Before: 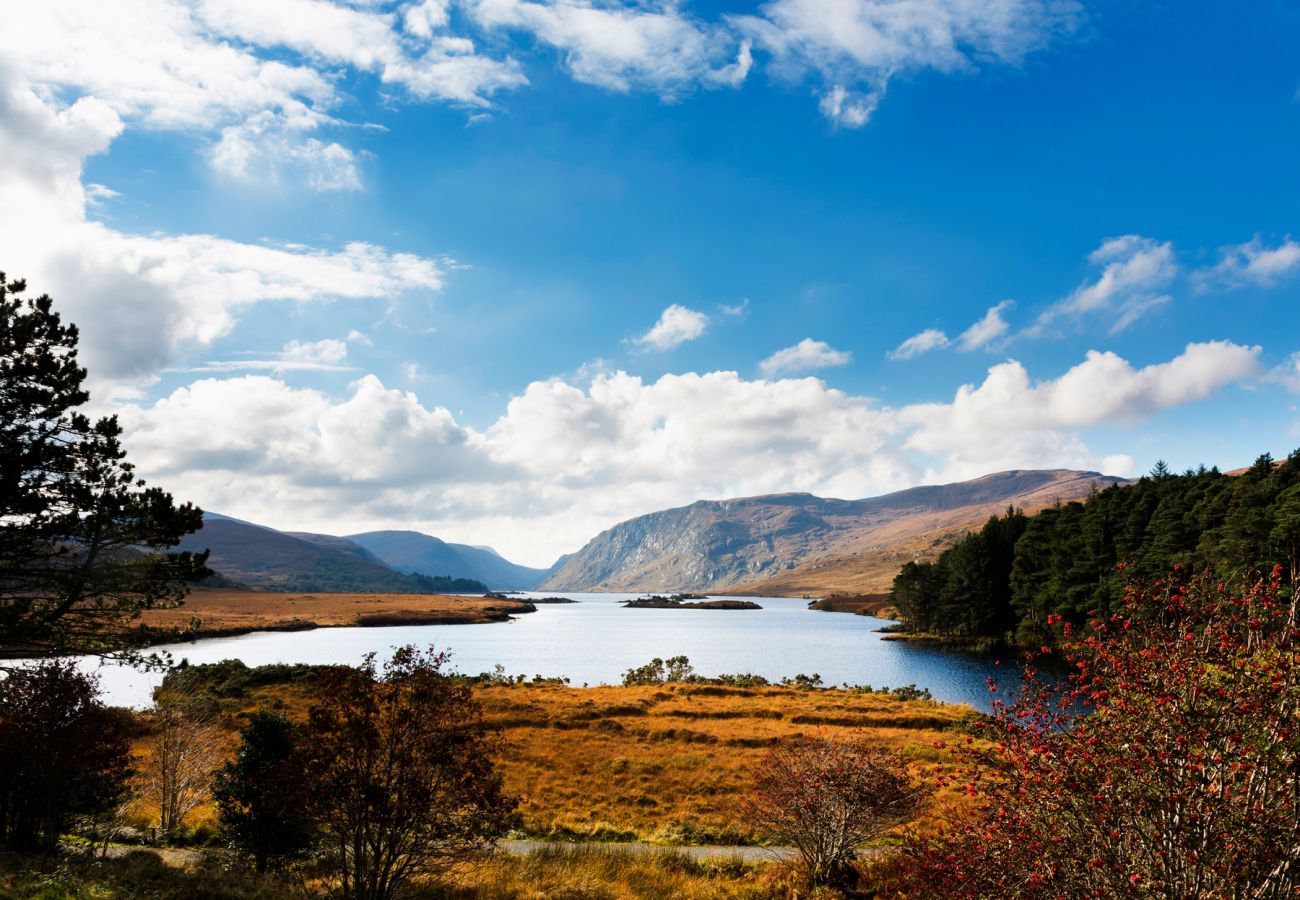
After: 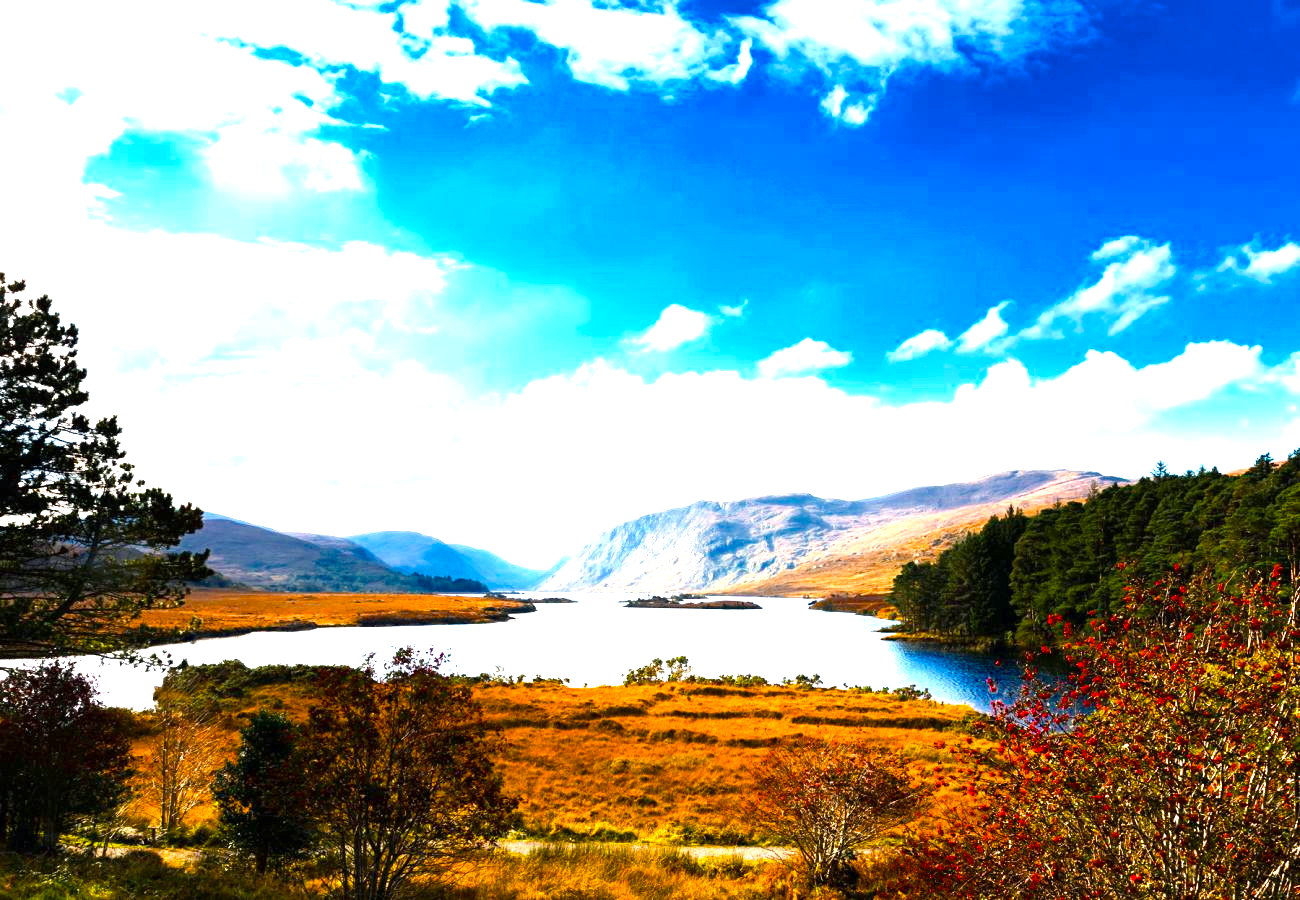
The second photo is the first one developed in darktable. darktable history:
color balance rgb: shadows lift › chroma 2.023%, shadows lift › hue 247.01°, perceptual saturation grading › global saturation 30.825%, perceptual brilliance grading › highlights 11.531%, global vibrance 10.635%, saturation formula JzAzBz (2021)
exposure: black level correction 0, exposure 1.446 EV, compensate highlight preservation false
